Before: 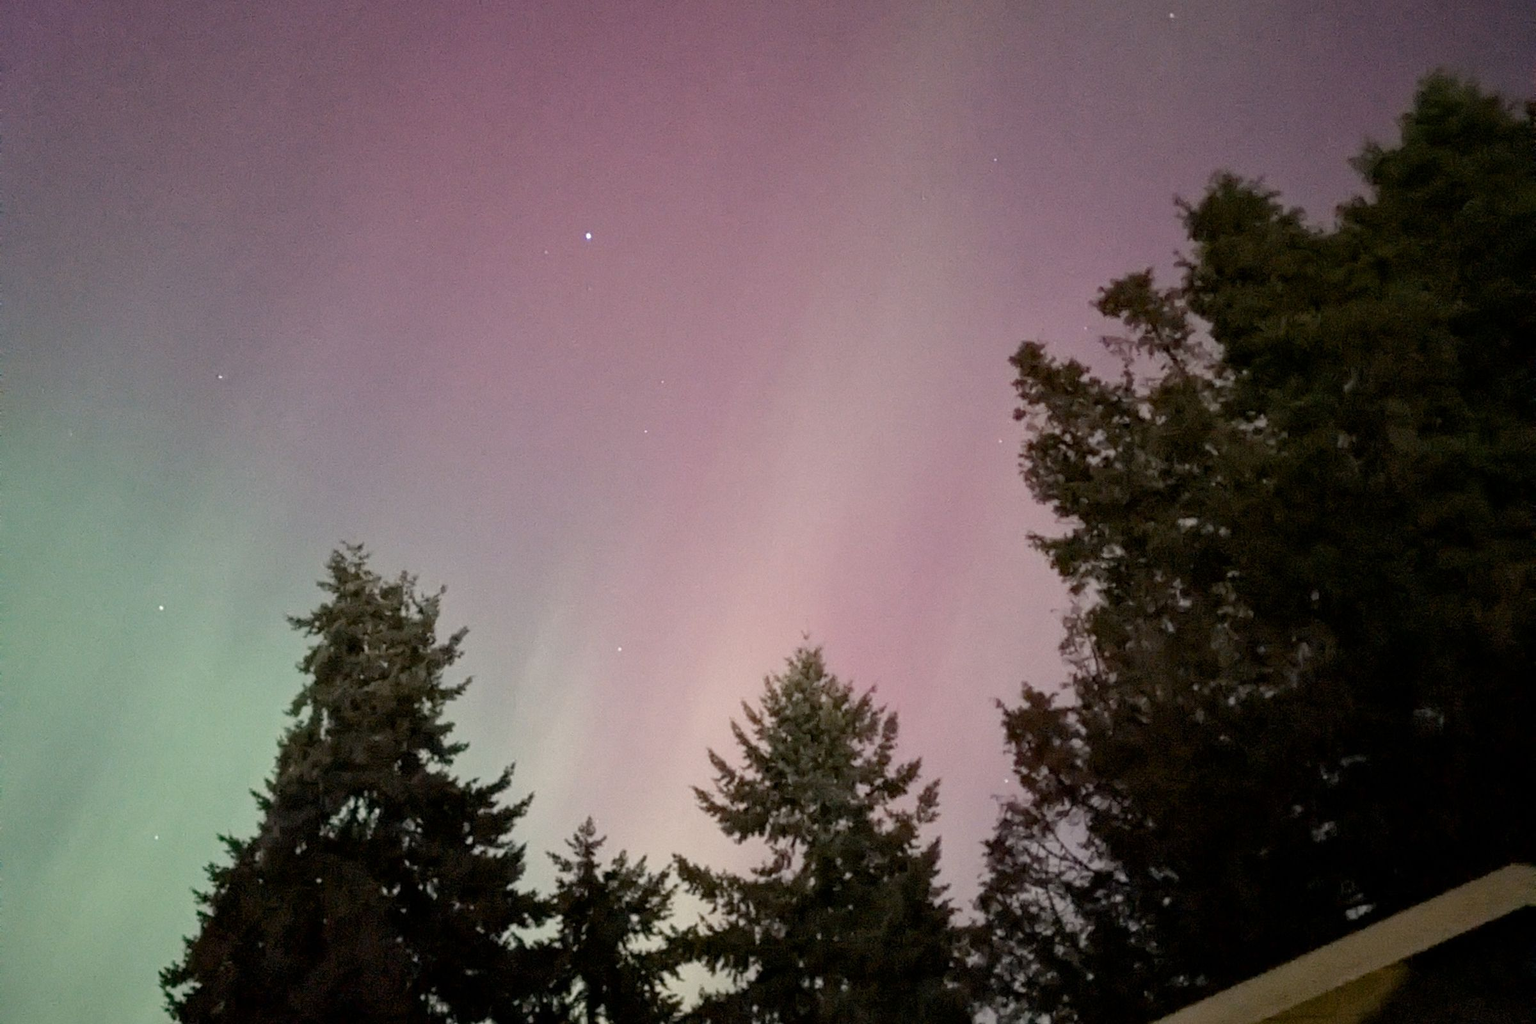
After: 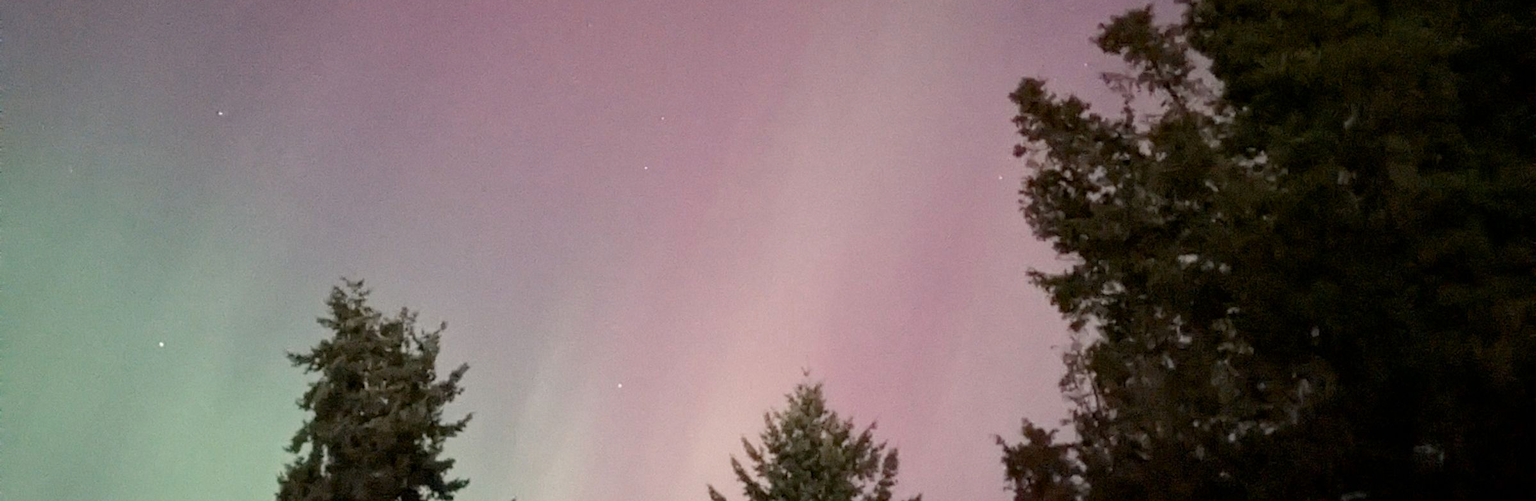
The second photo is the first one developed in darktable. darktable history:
contrast brightness saturation: contrast 0.078, saturation 0.022
crop and rotate: top 25.782%, bottom 25.267%
